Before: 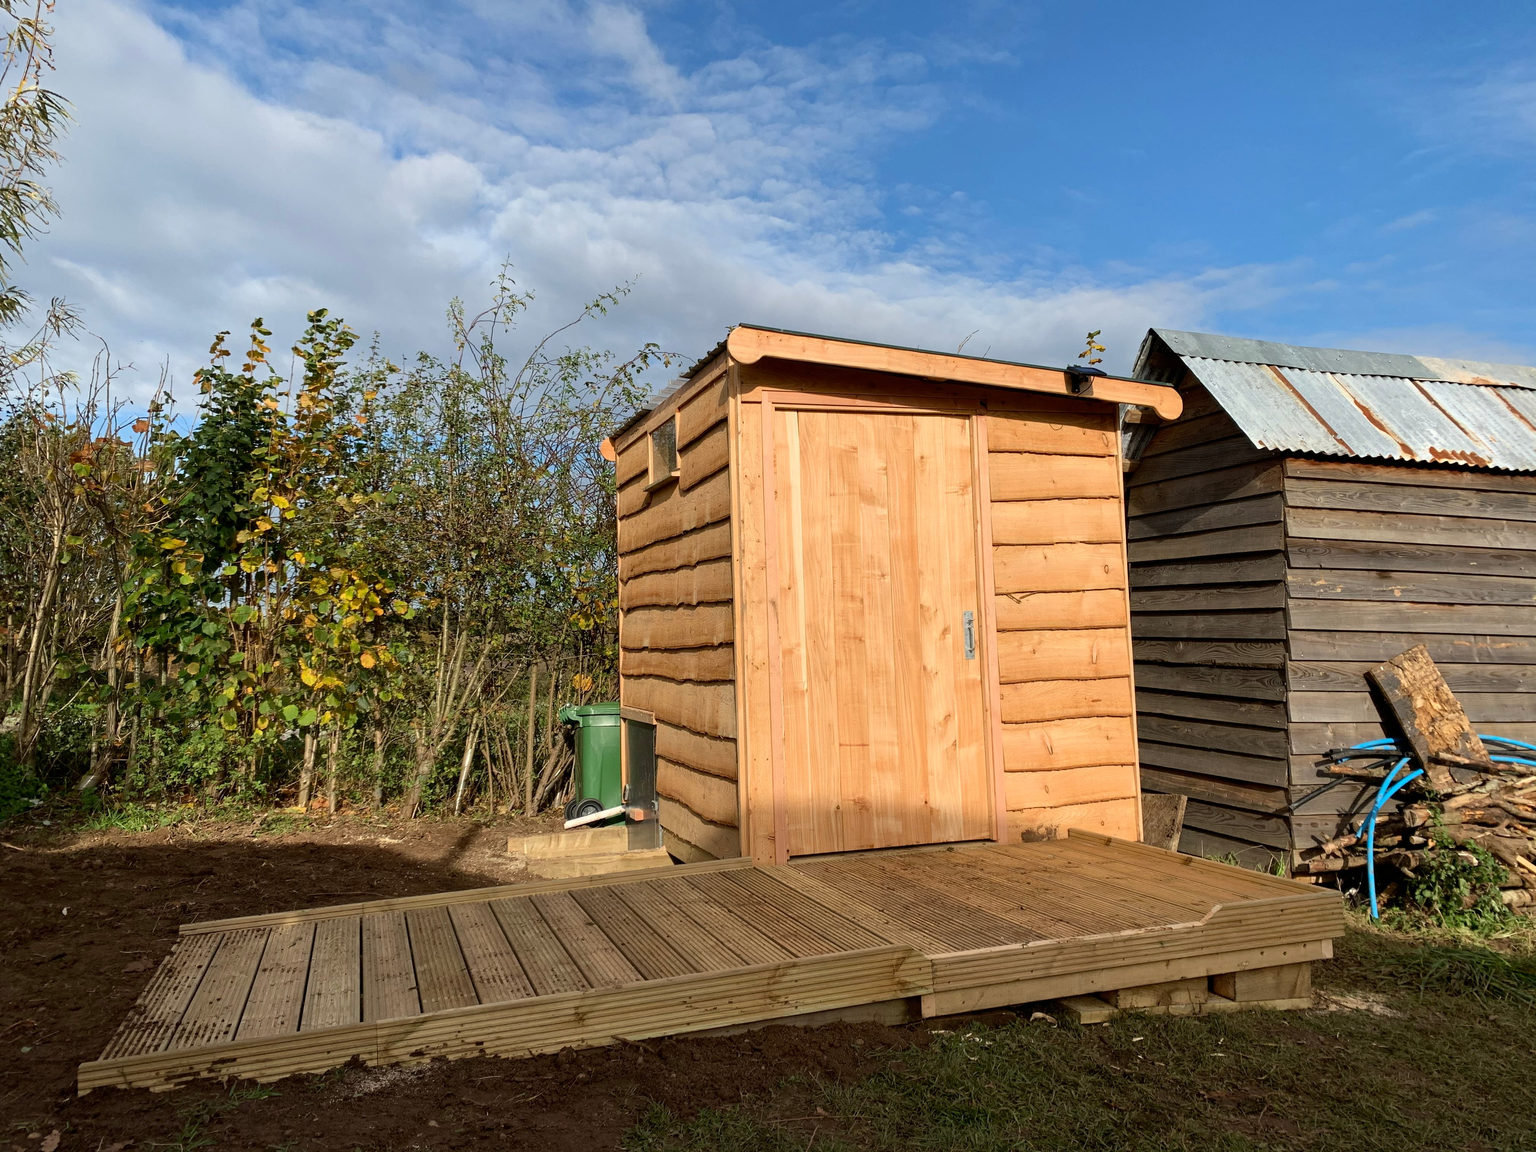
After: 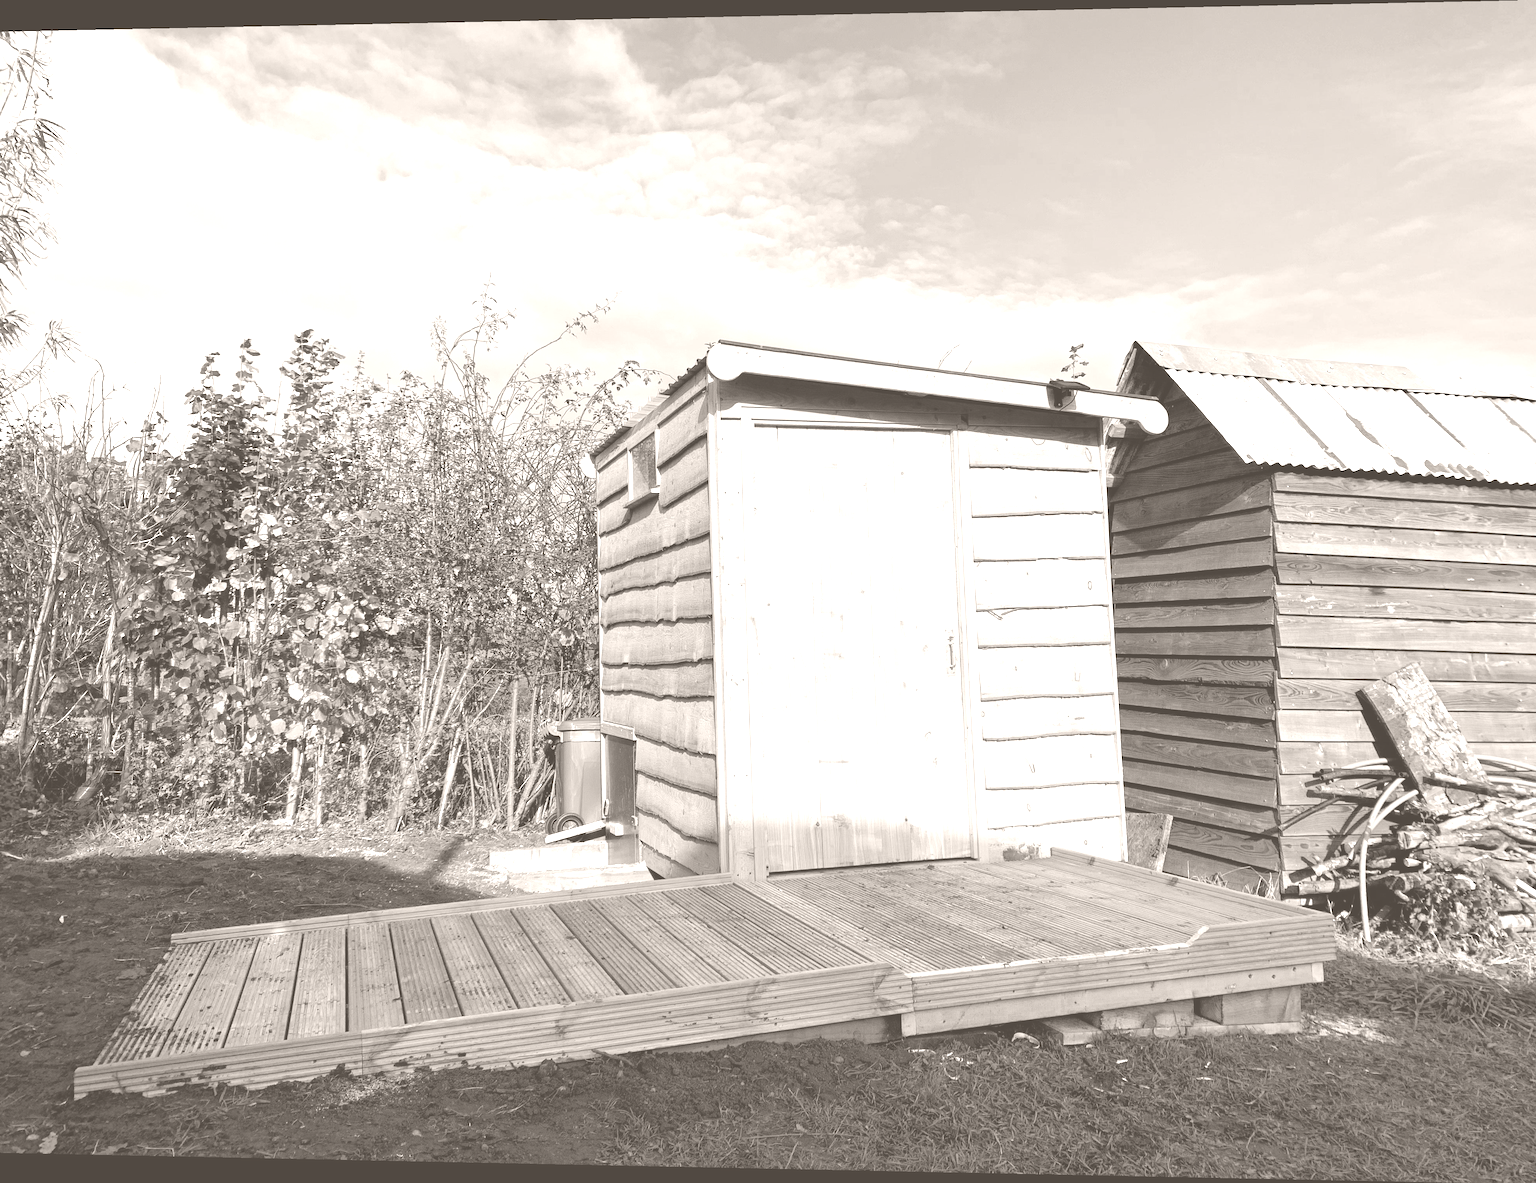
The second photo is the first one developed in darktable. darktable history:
colorize: hue 34.49°, saturation 35.33%, source mix 100%, lightness 55%, version 1
rotate and perspective: lens shift (horizontal) -0.055, automatic cropping off
